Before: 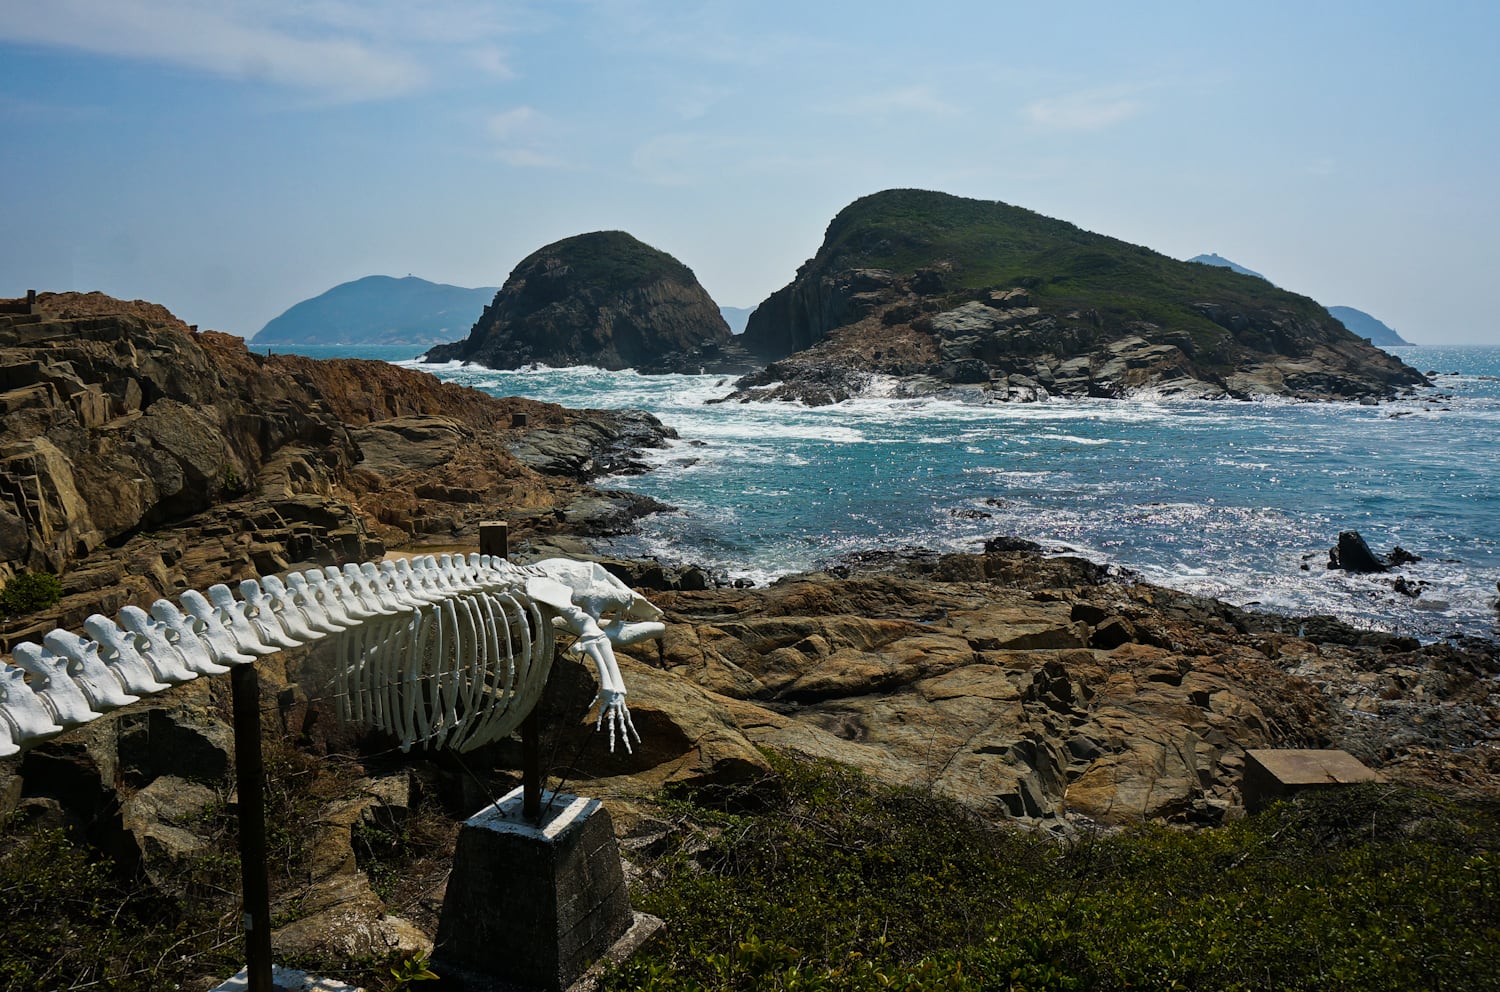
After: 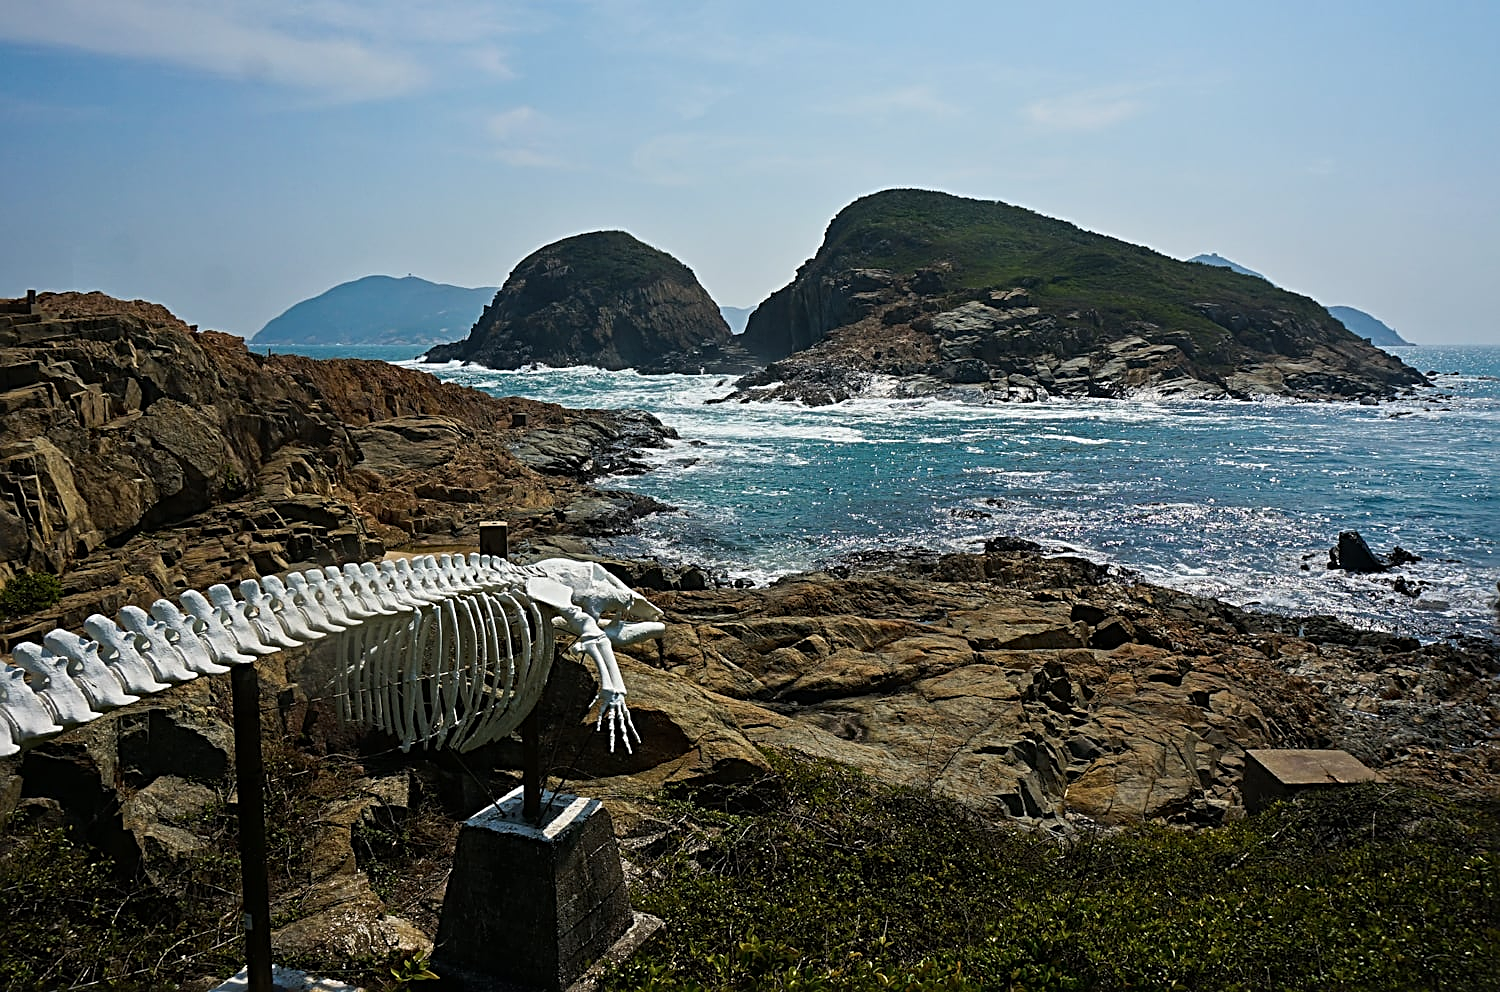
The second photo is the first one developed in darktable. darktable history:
sharpen: radius 2.845, amount 0.727
